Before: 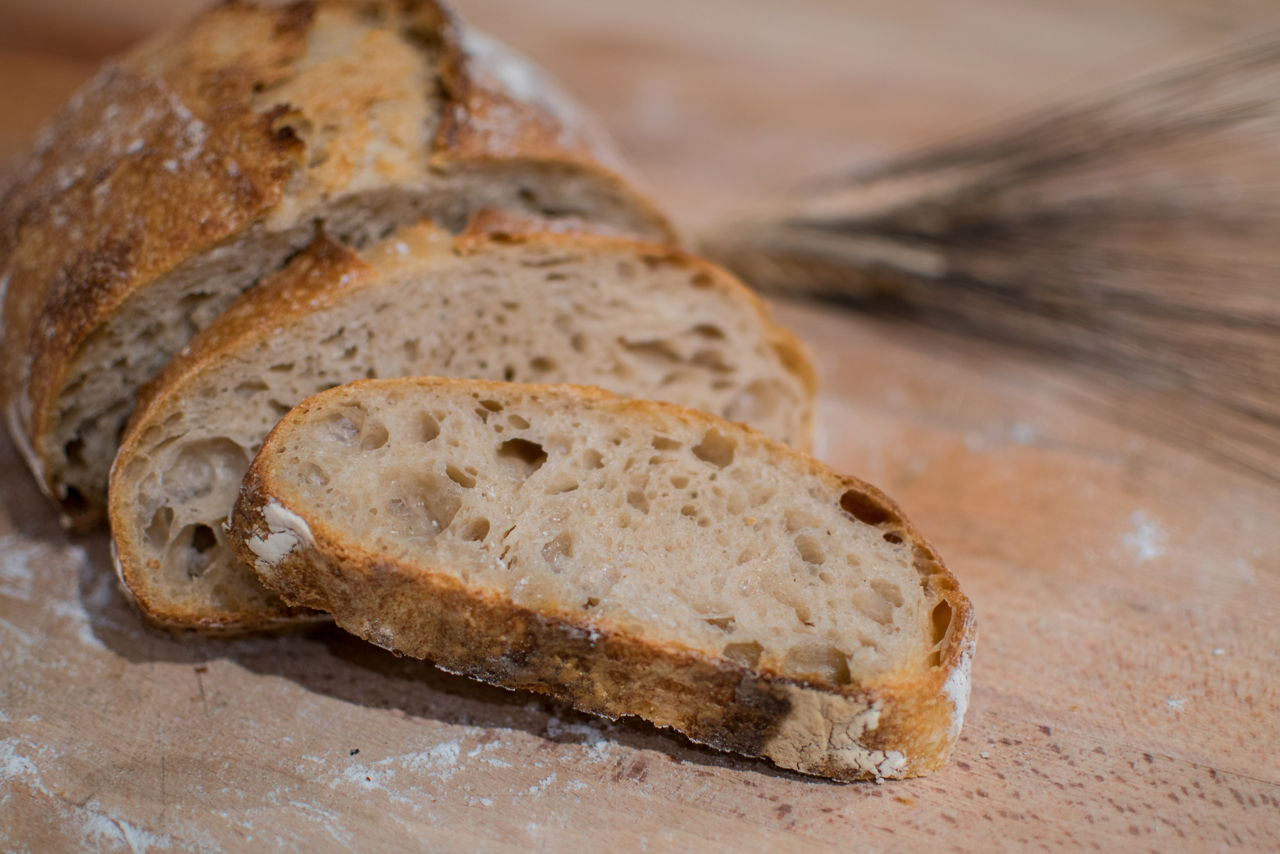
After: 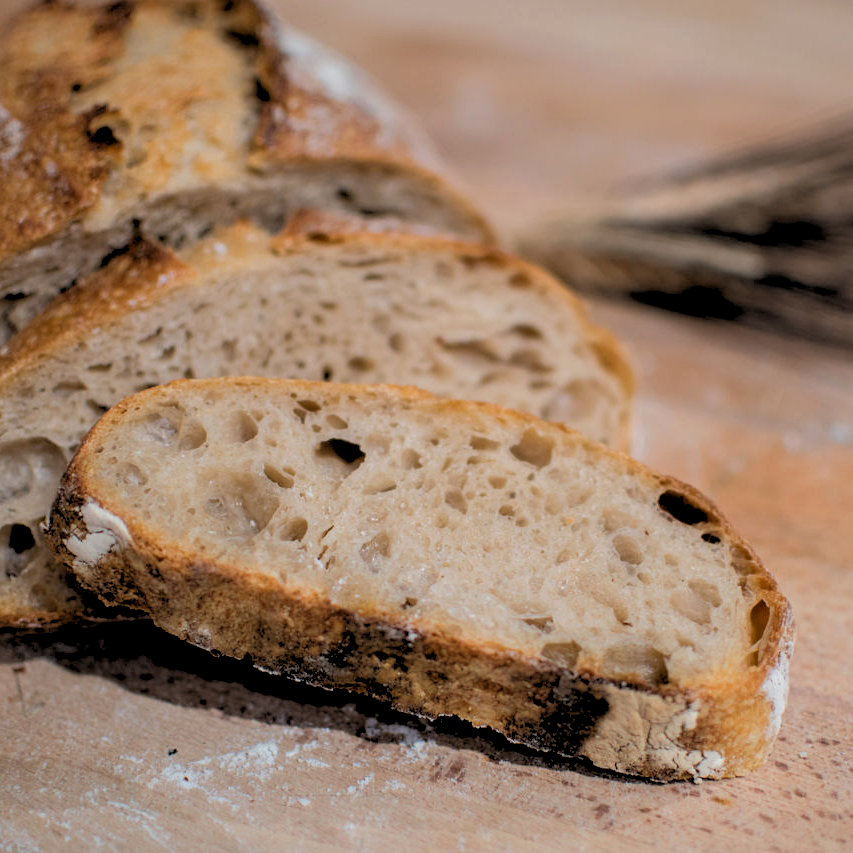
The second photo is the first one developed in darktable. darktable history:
crop and rotate: left 14.292%, right 19.041%
rgb levels: levels [[0.029, 0.461, 0.922], [0, 0.5, 1], [0, 0.5, 1]]
